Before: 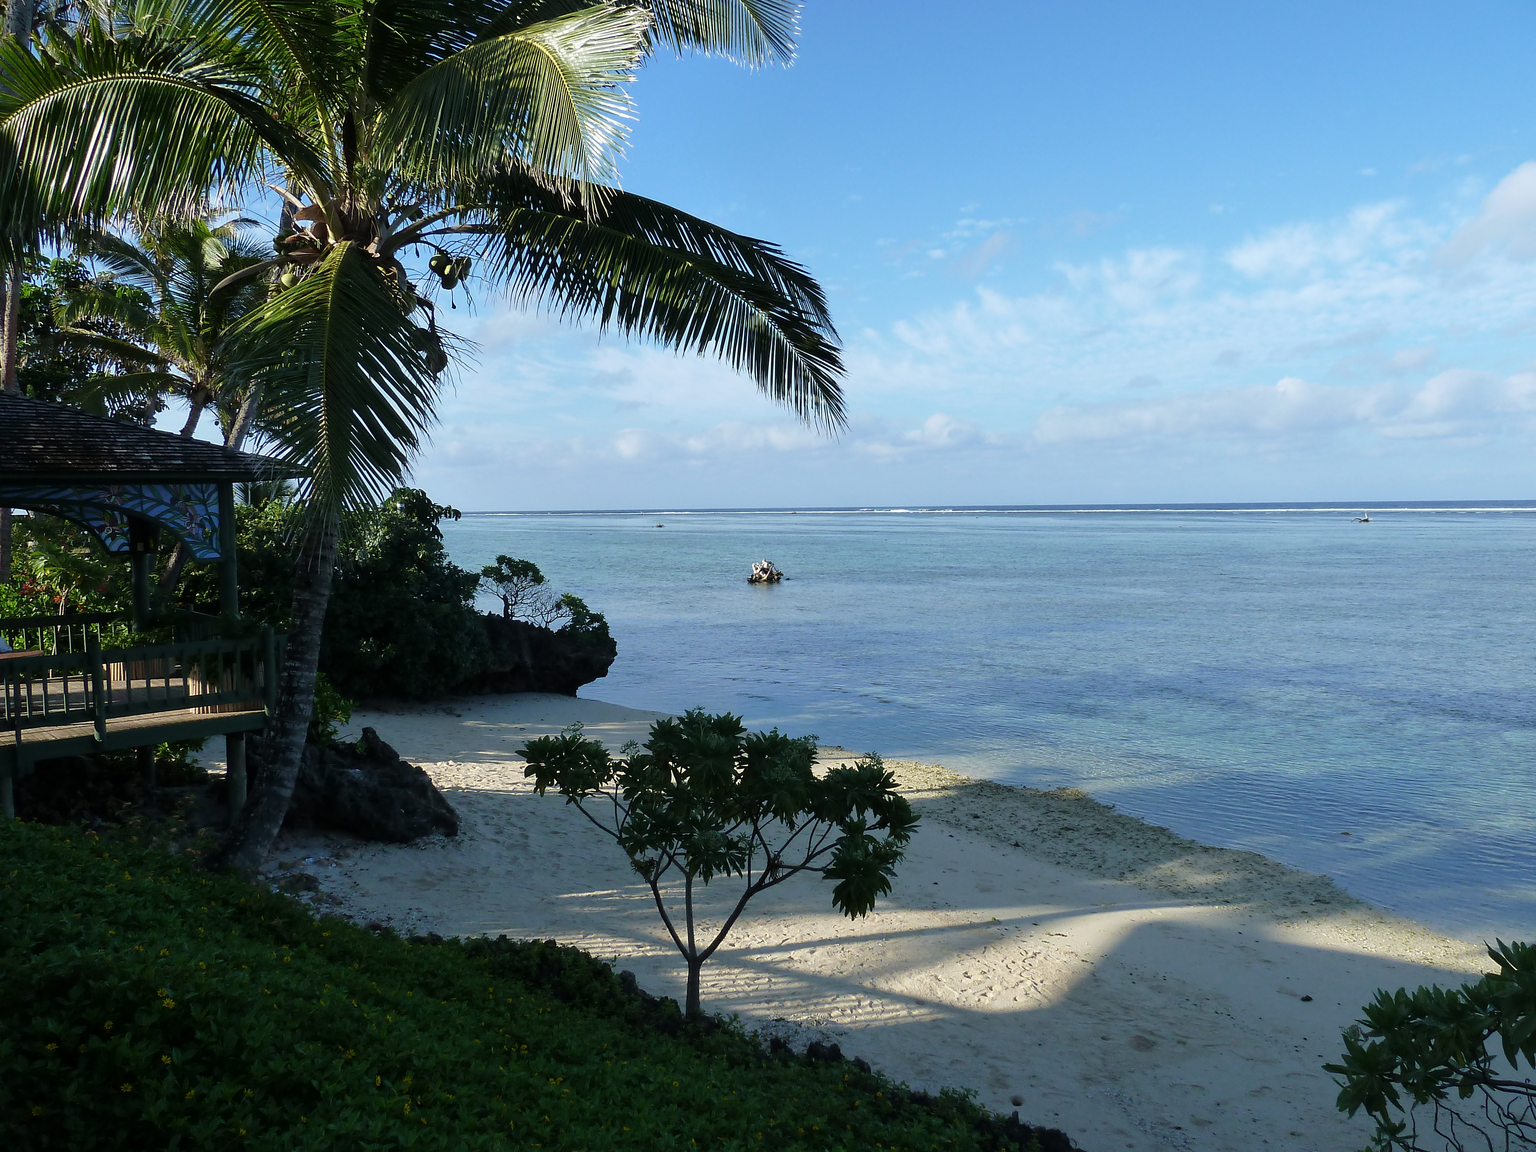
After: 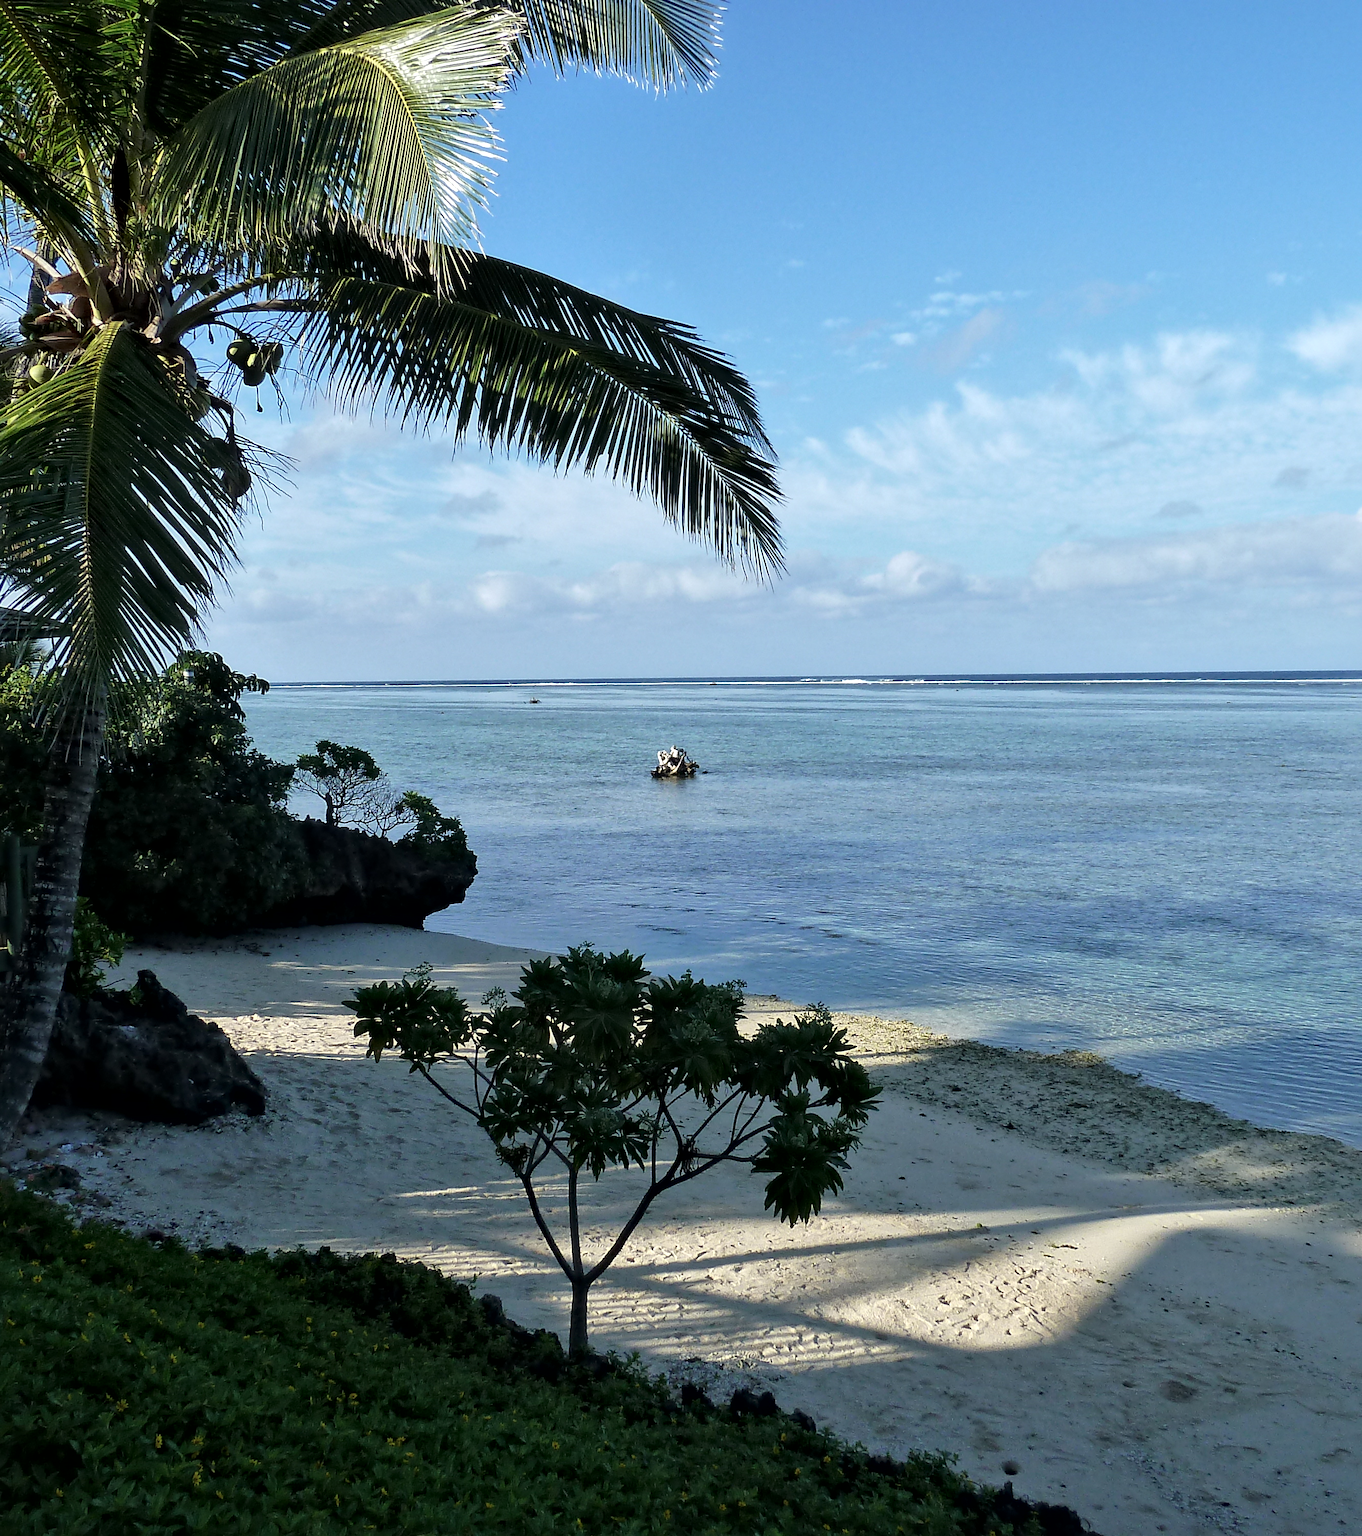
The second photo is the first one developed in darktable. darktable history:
local contrast: mode bilateral grid, contrast 25, coarseness 47, detail 151%, midtone range 0.2
crop: left 16.899%, right 16.556%
